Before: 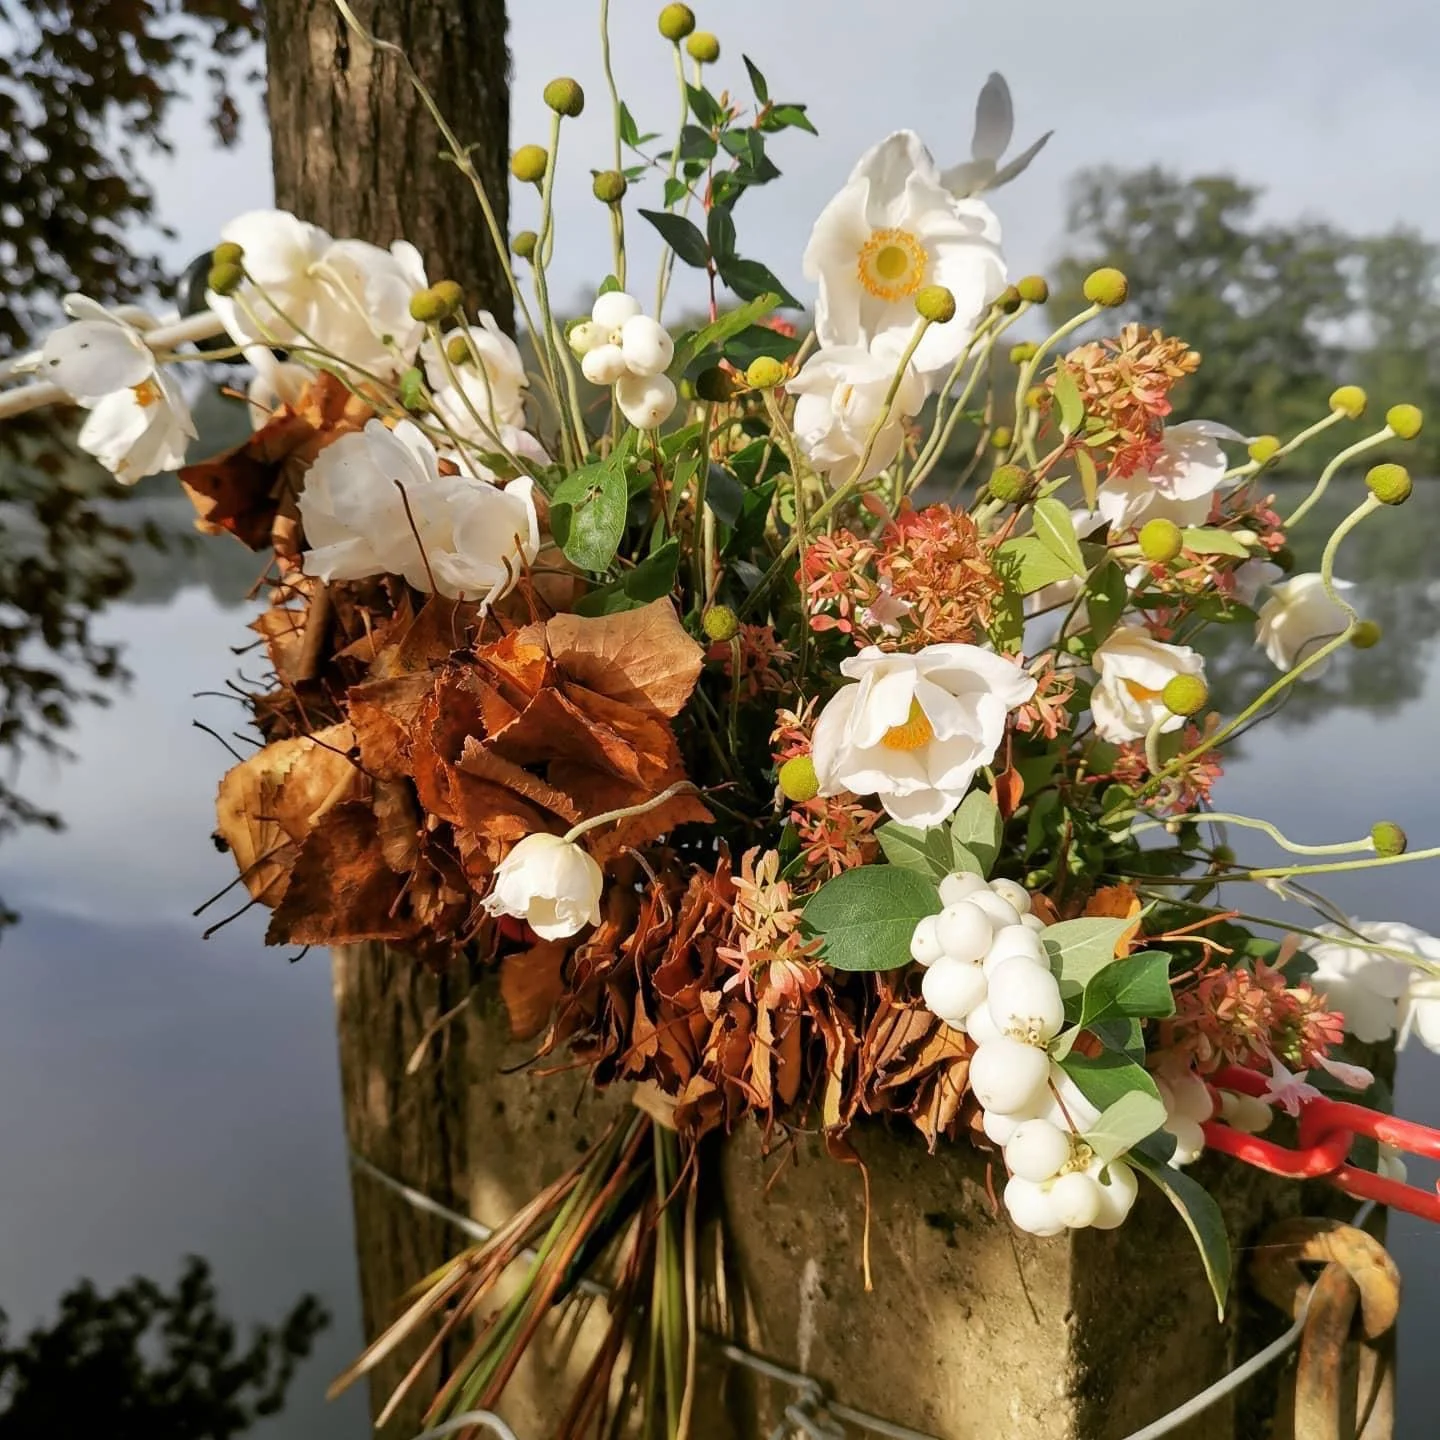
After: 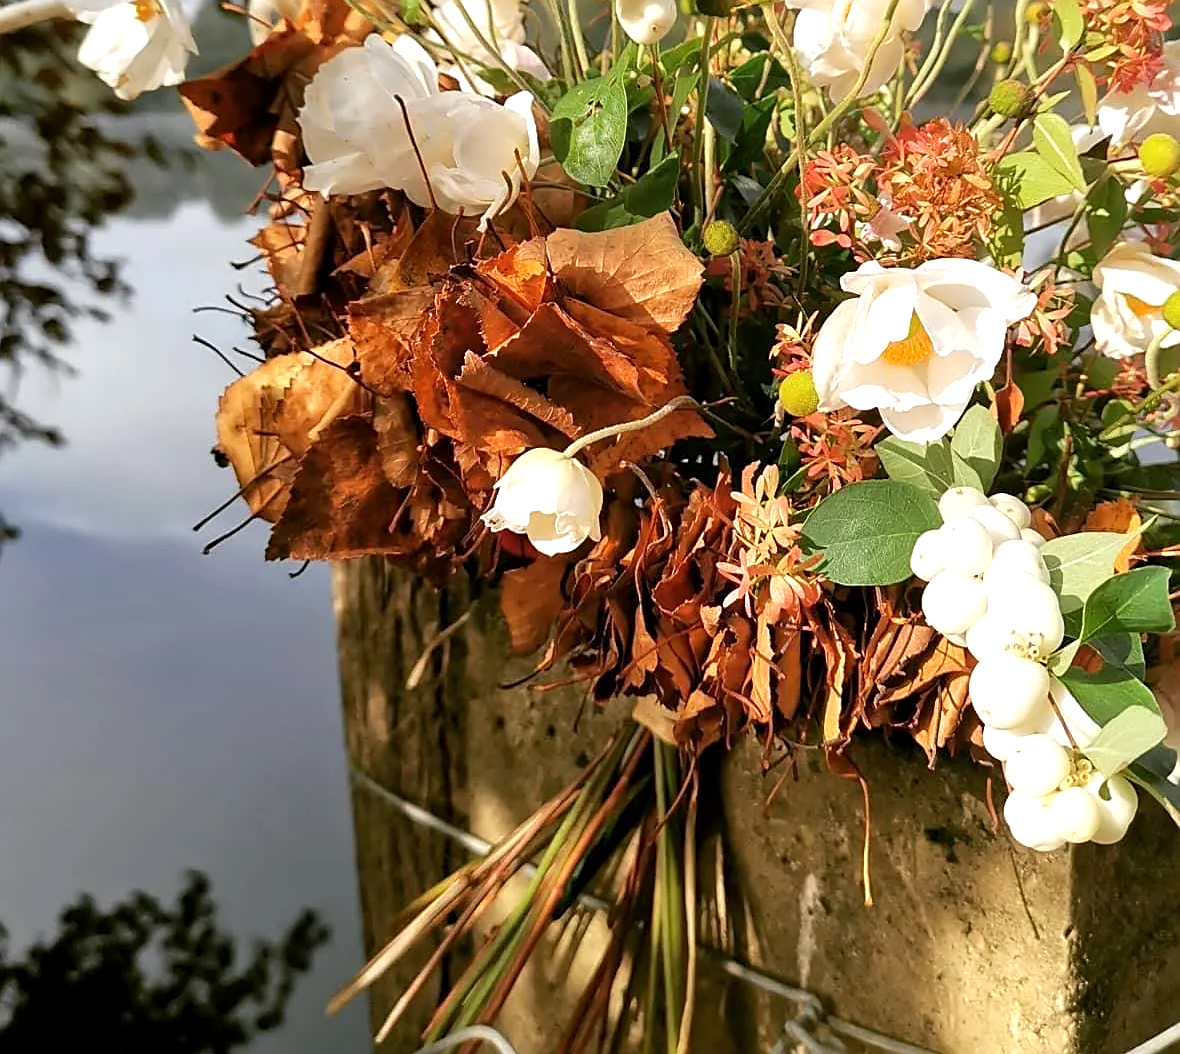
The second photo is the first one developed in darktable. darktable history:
sharpen: on, module defaults
exposure: black level correction 0.001, exposure 0.499 EV, compensate highlight preservation false
crop: top 26.798%, right 18.032%
